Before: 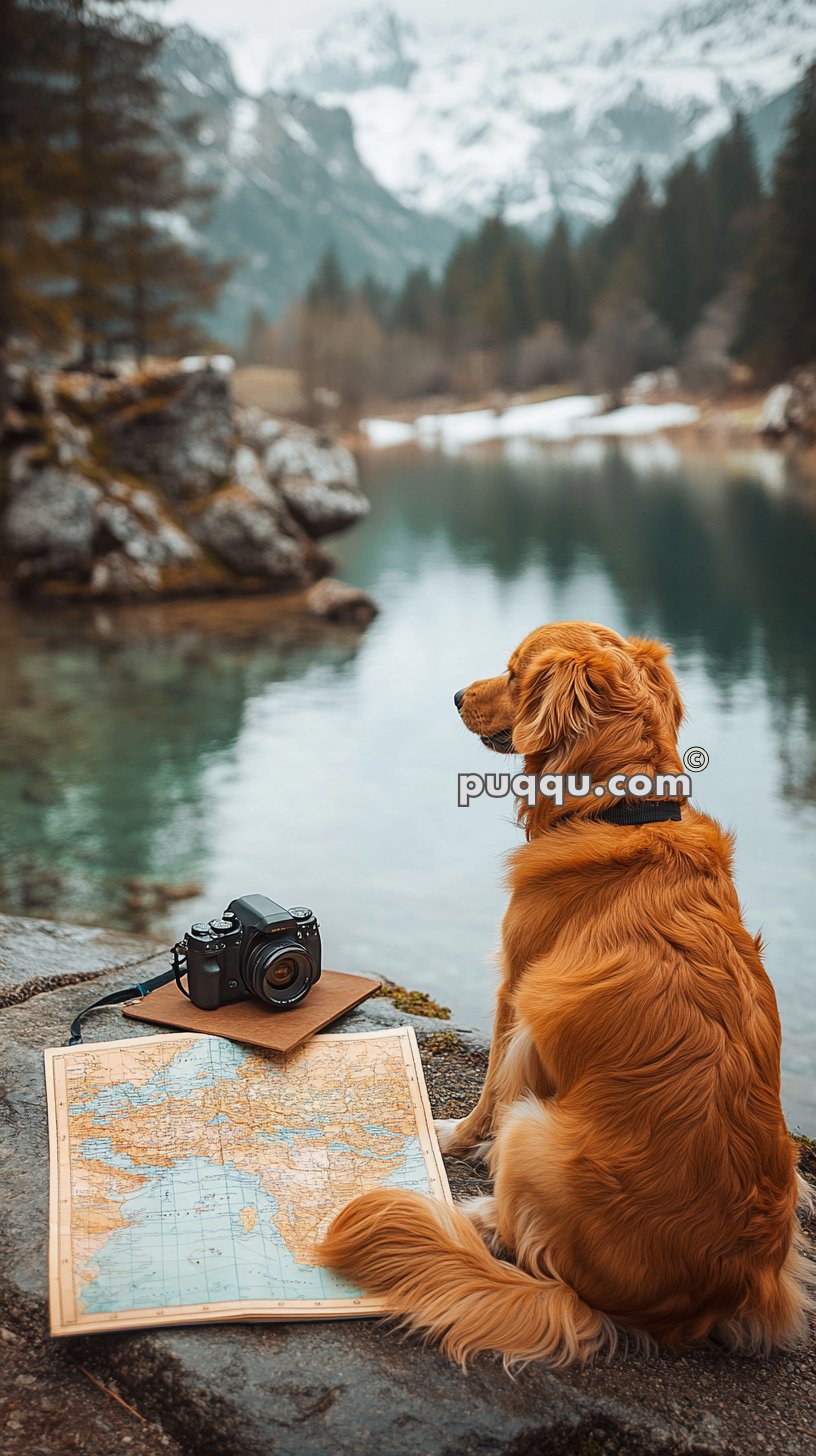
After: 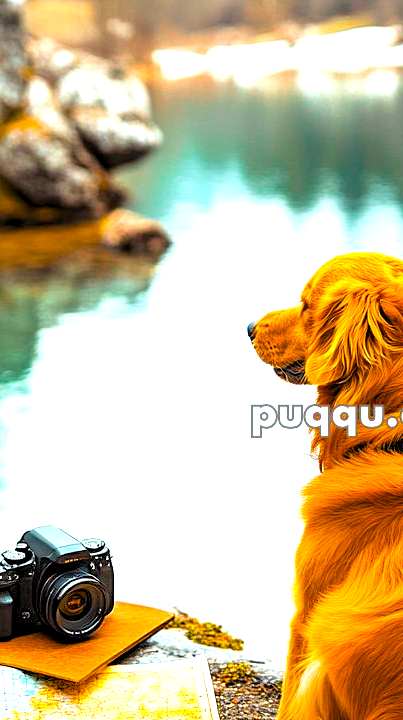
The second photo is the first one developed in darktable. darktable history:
tone equalizer: -8 EV -1.05 EV, -7 EV -1.04 EV, -6 EV -0.873 EV, -5 EV -0.569 EV, -3 EV 0.606 EV, -2 EV 0.878 EV, -1 EV 0.996 EV, +0 EV 1.08 EV
color balance rgb: global offset › hue 170.1°, perceptual saturation grading › global saturation 65.958%, perceptual saturation grading › highlights 50.162%, perceptual saturation grading › shadows 29.628%
exposure: black level correction 0.001, exposure 0.298 EV, compensate highlight preservation false
crop: left 25.441%, top 25.389%, right 25.164%, bottom 25.123%
levels: levels [0.073, 0.497, 0.972]
